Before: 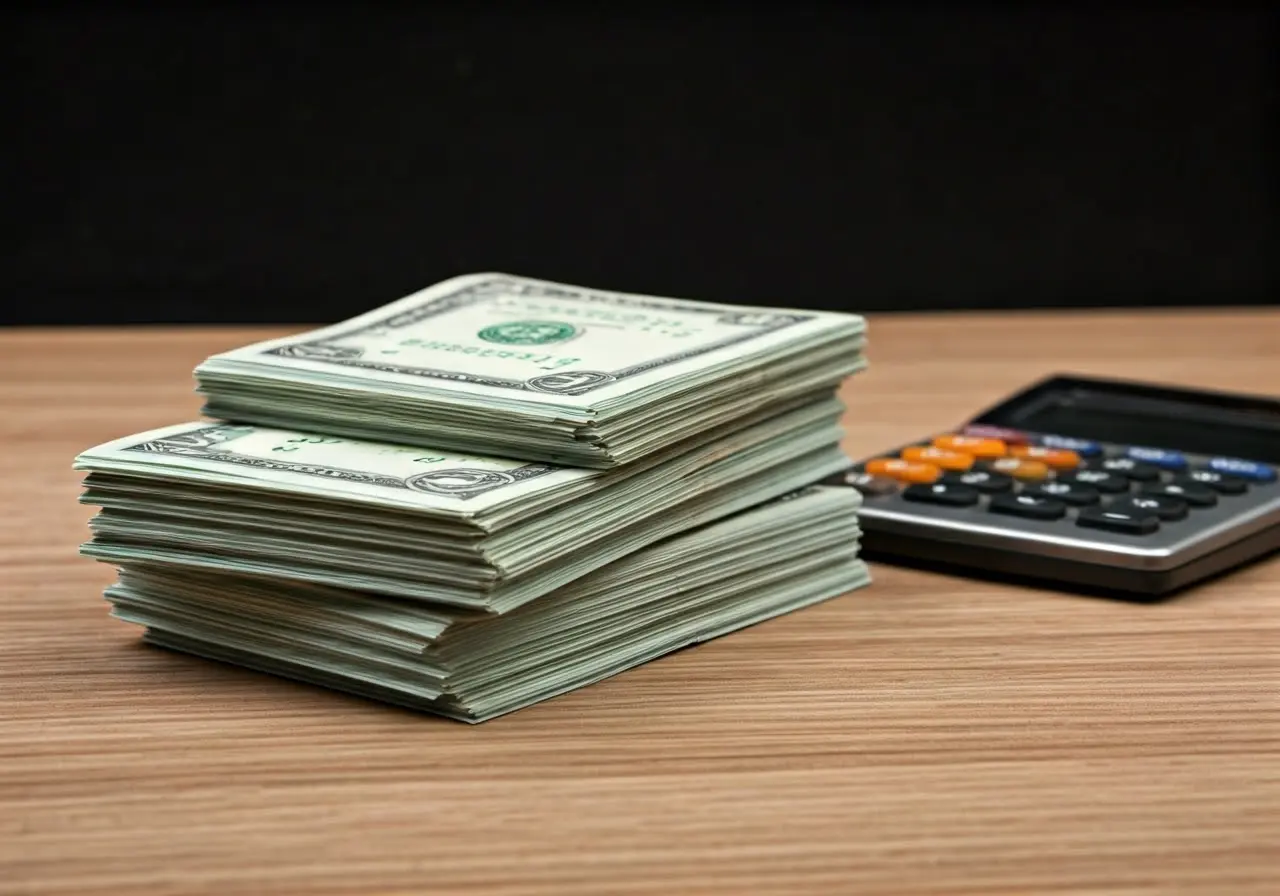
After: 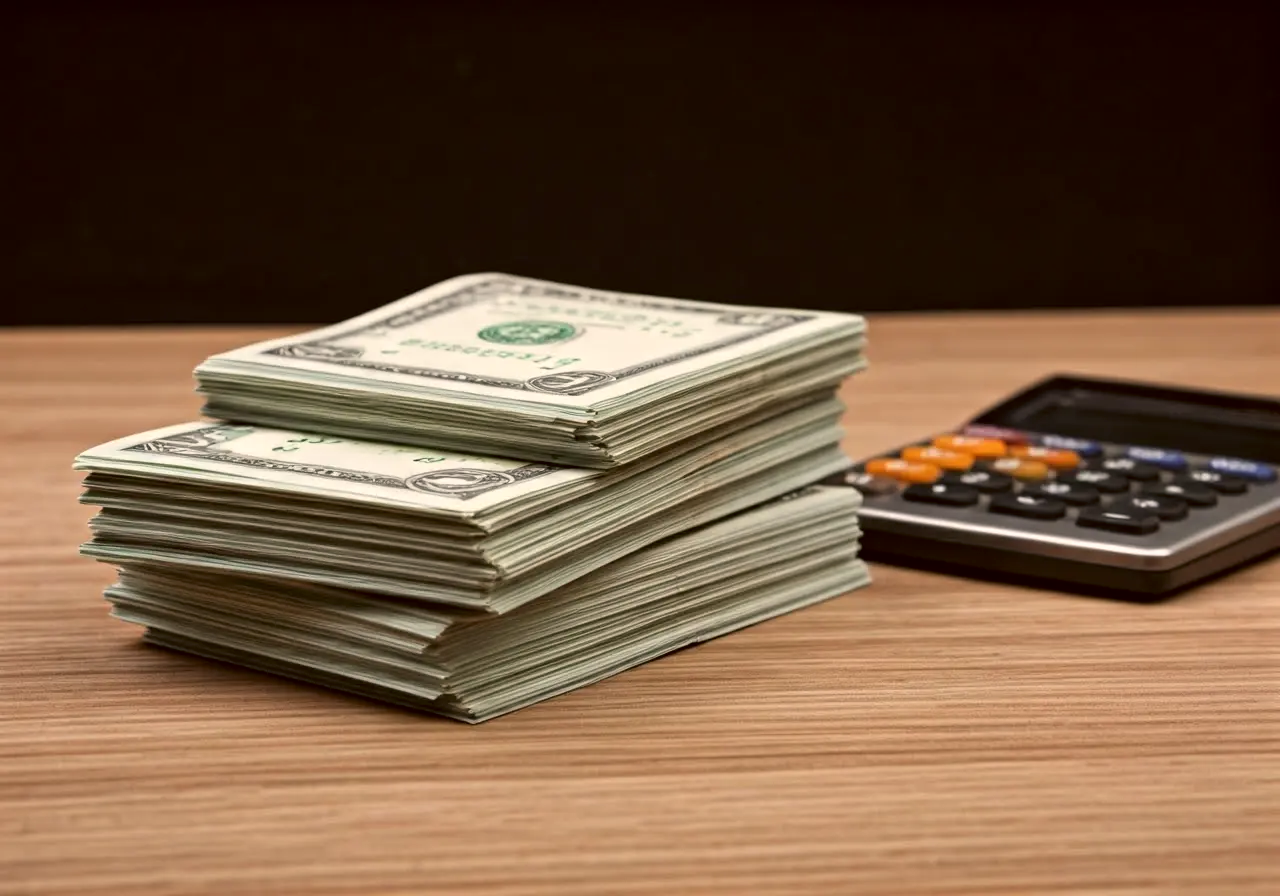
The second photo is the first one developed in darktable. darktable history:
color correction: highlights a* 6.22, highlights b* 7.88, shadows a* 6.14, shadows b* 7.08, saturation 0.89
